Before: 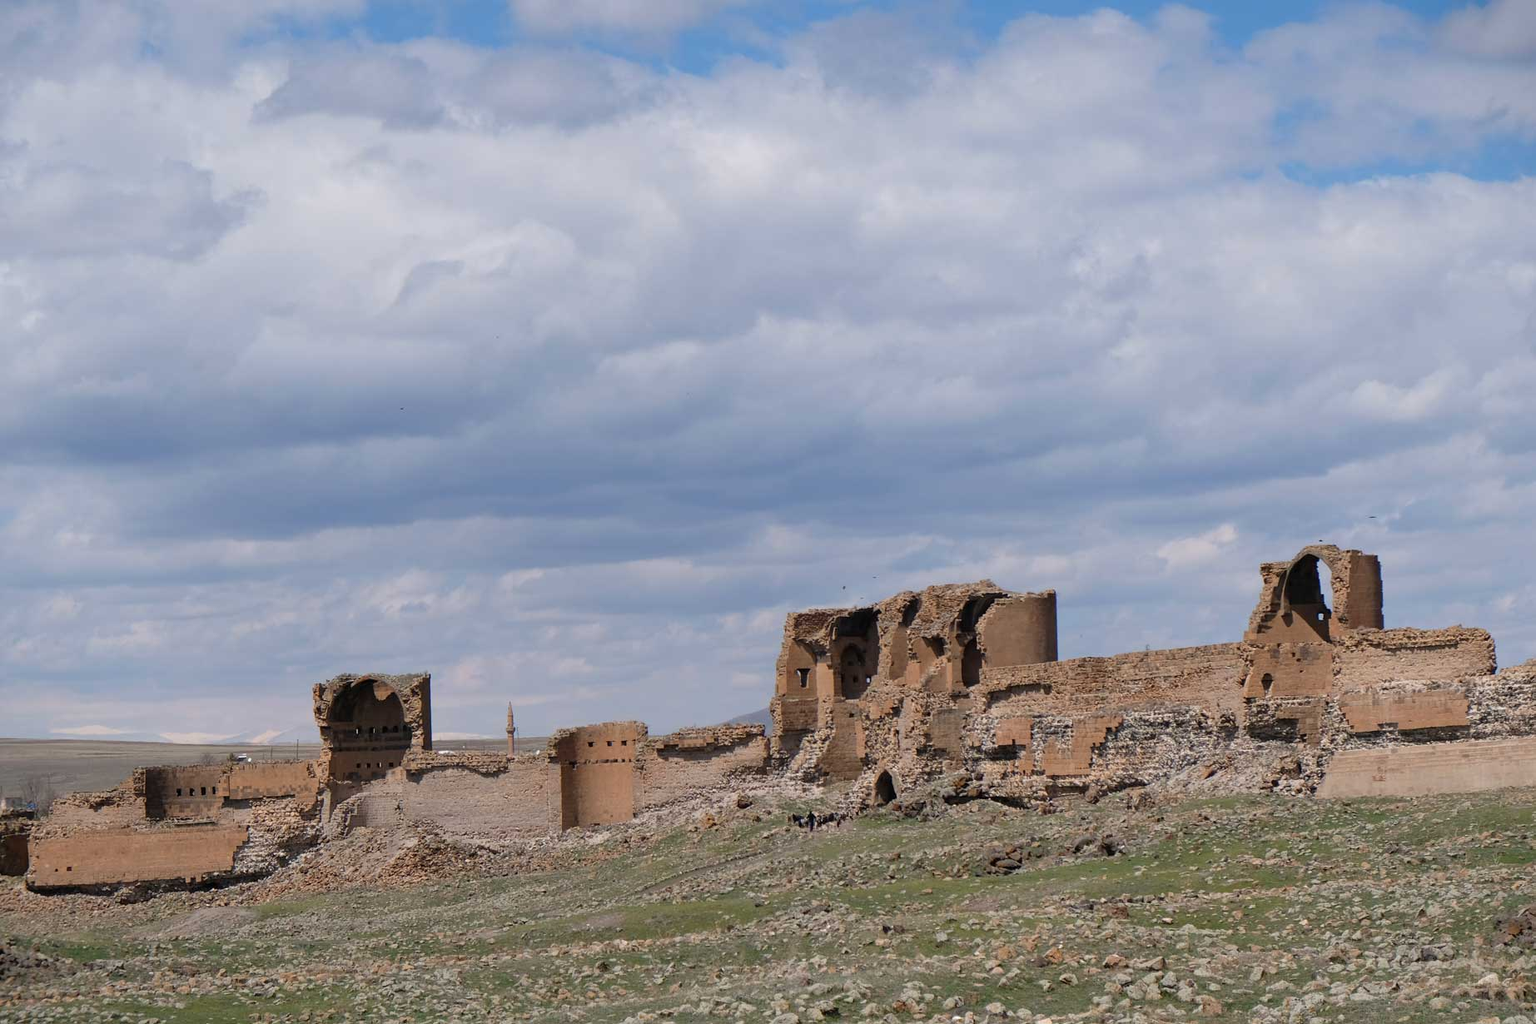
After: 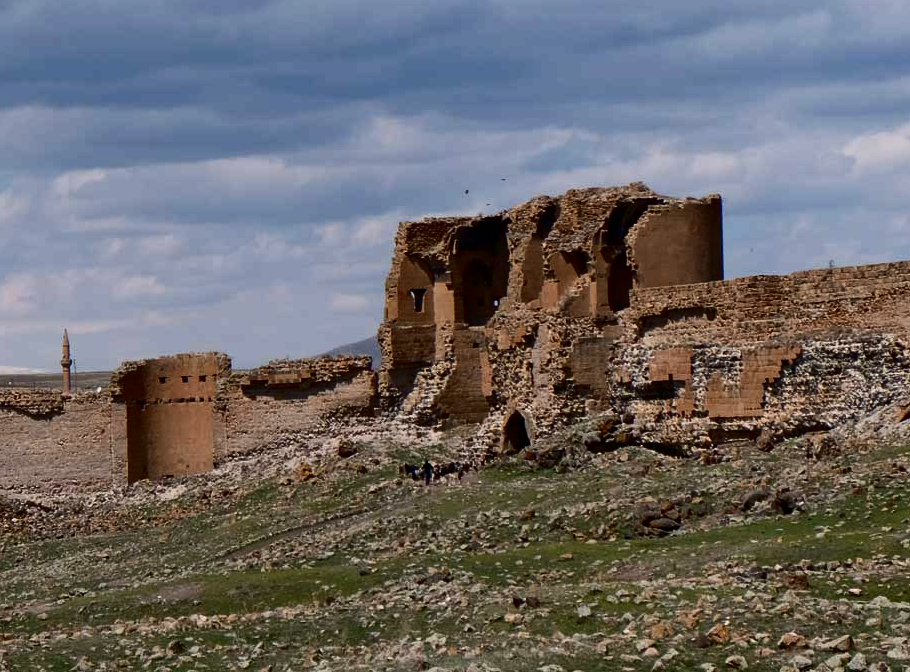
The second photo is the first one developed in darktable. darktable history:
crop: left 29.651%, top 41.827%, right 20.988%, bottom 3.475%
contrast brightness saturation: contrast 0.238, brightness -0.229, saturation 0.139
